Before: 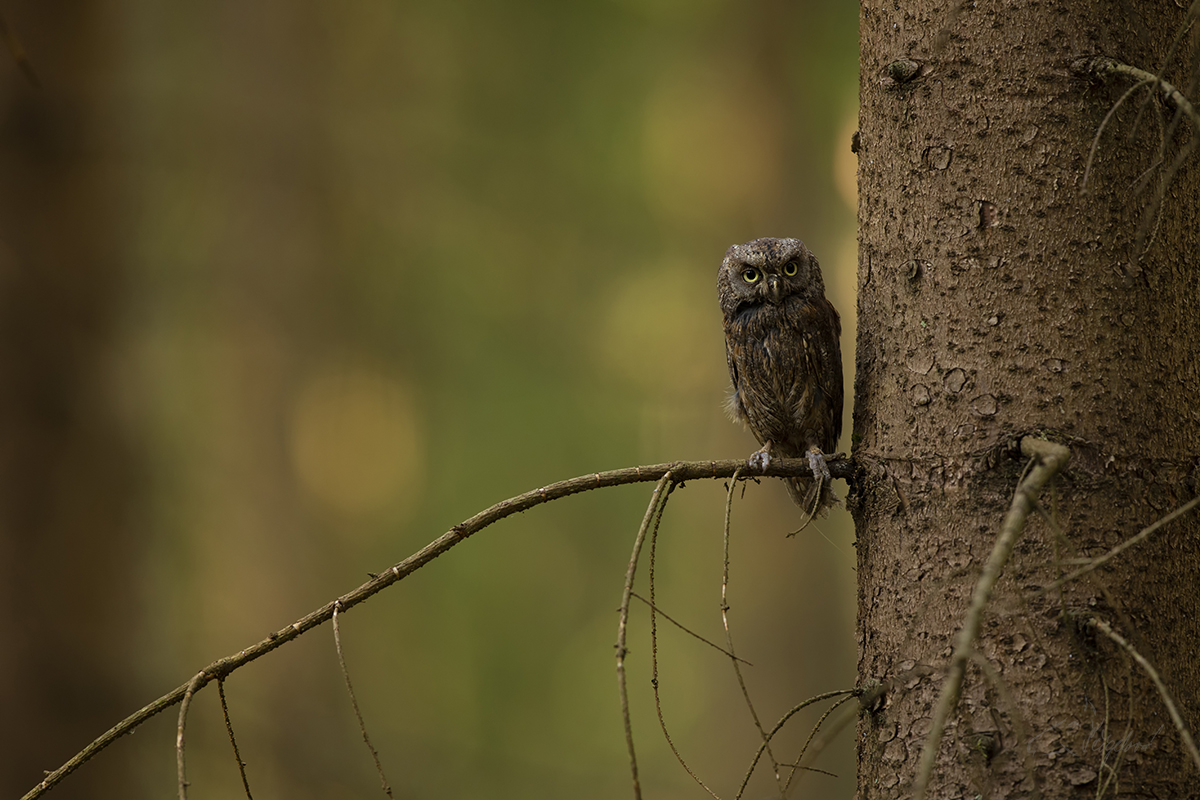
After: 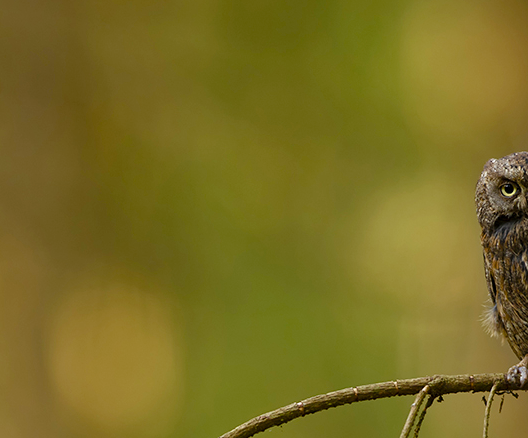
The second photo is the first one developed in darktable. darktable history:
crop: left 20.248%, top 10.86%, right 35.675%, bottom 34.321%
color balance rgb: perceptual saturation grading › global saturation 20%, perceptual saturation grading › highlights -50%, perceptual saturation grading › shadows 30%, perceptual brilliance grading › global brilliance 10%, perceptual brilliance grading › shadows 15%
